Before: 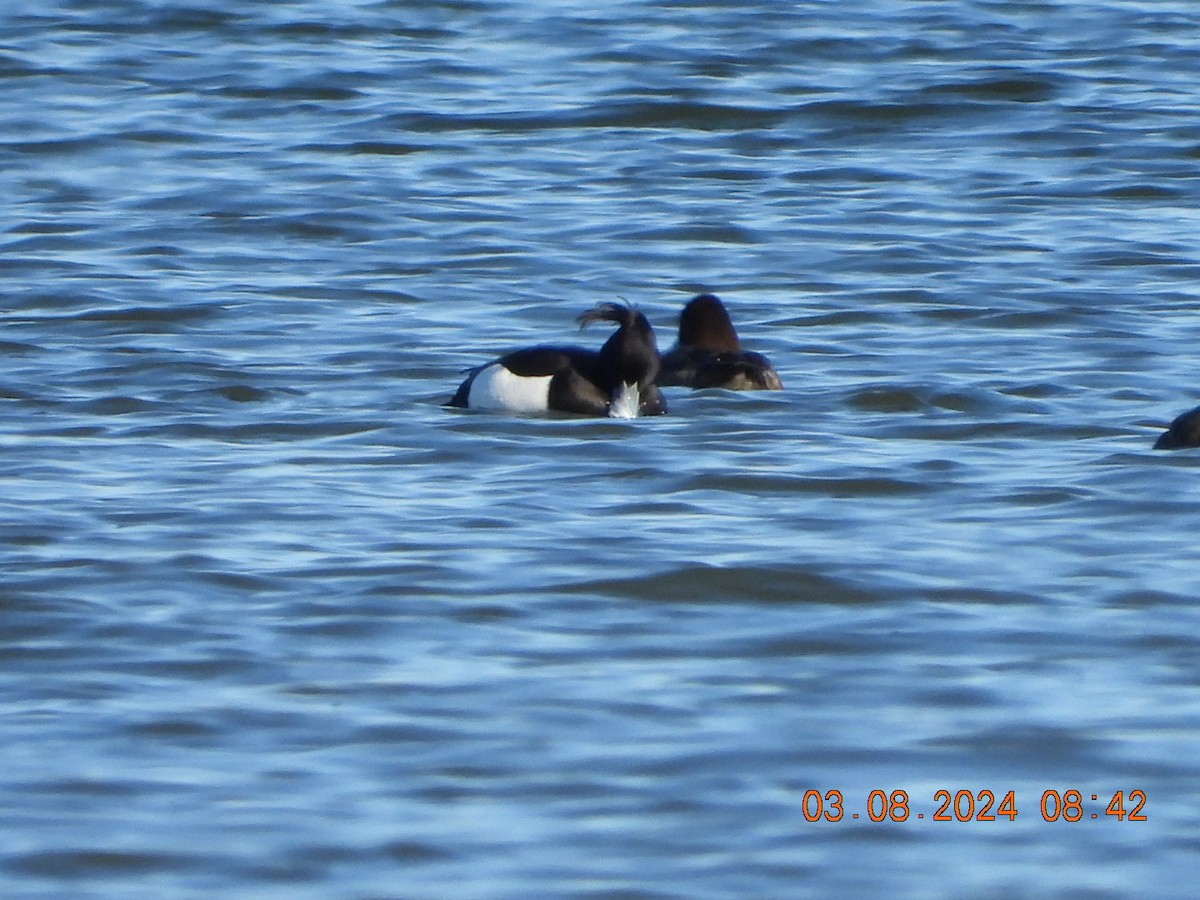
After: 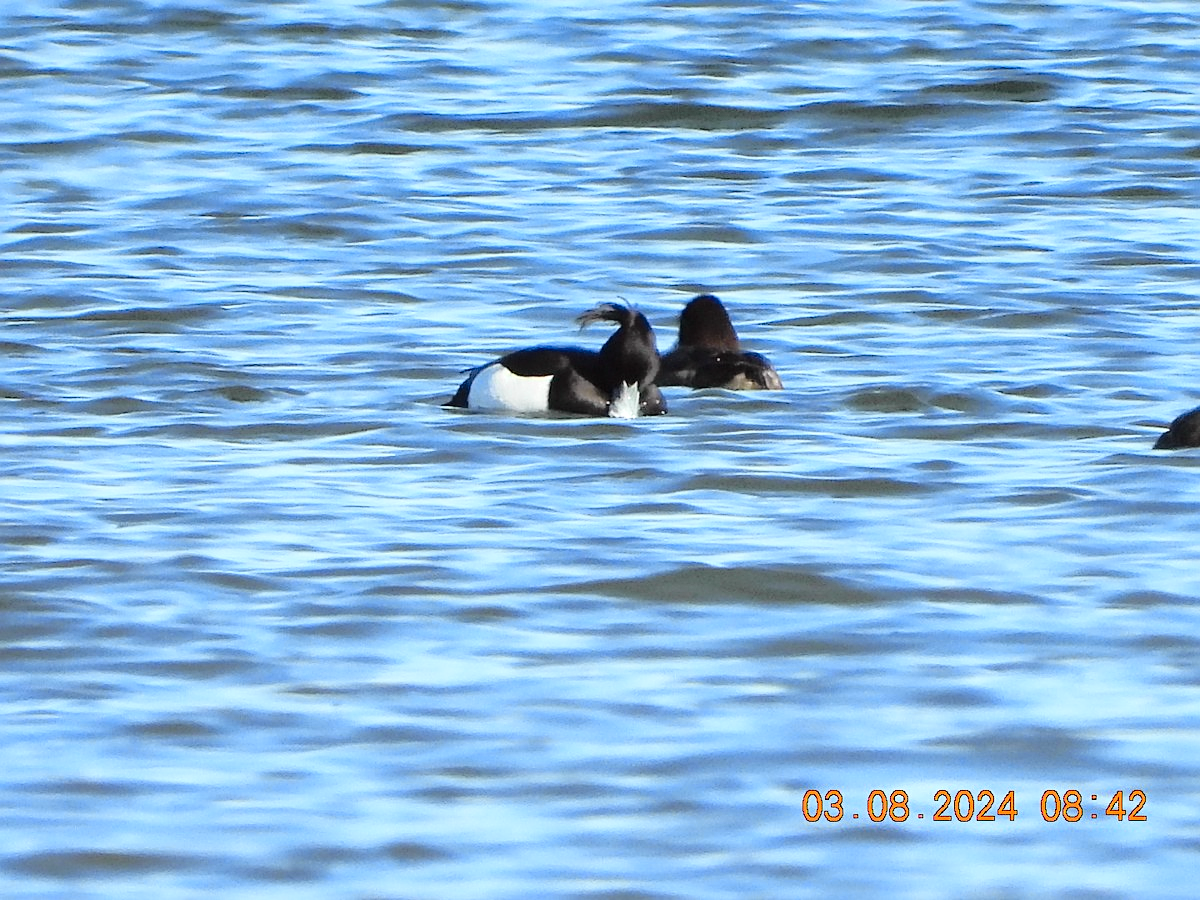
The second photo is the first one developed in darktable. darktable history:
exposure: exposure 0.57 EV, compensate highlight preservation false
tone curve: curves: ch0 [(0, 0) (0.168, 0.142) (0.359, 0.44) (0.469, 0.544) (0.634, 0.722) (0.858, 0.903) (1, 0.968)]; ch1 [(0, 0) (0.437, 0.453) (0.472, 0.47) (0.502, 0.502) (0.54, 0.534) (0.57, 0.592) (0.618, 0.66) (0.699, 0.749) (0.859, 0.919) (1, 1)]; ch2 [(0, 0) (0.33, 0.301) (0.421, 0.443) (0.476, 0.498) (0.505, 0.503) (0.547, 0.557) (0.586, 0.634) (0.608, 0.676) (1, 1)], color space Lab, independent channels, preserve colors none
sharpen: on, module defaults
